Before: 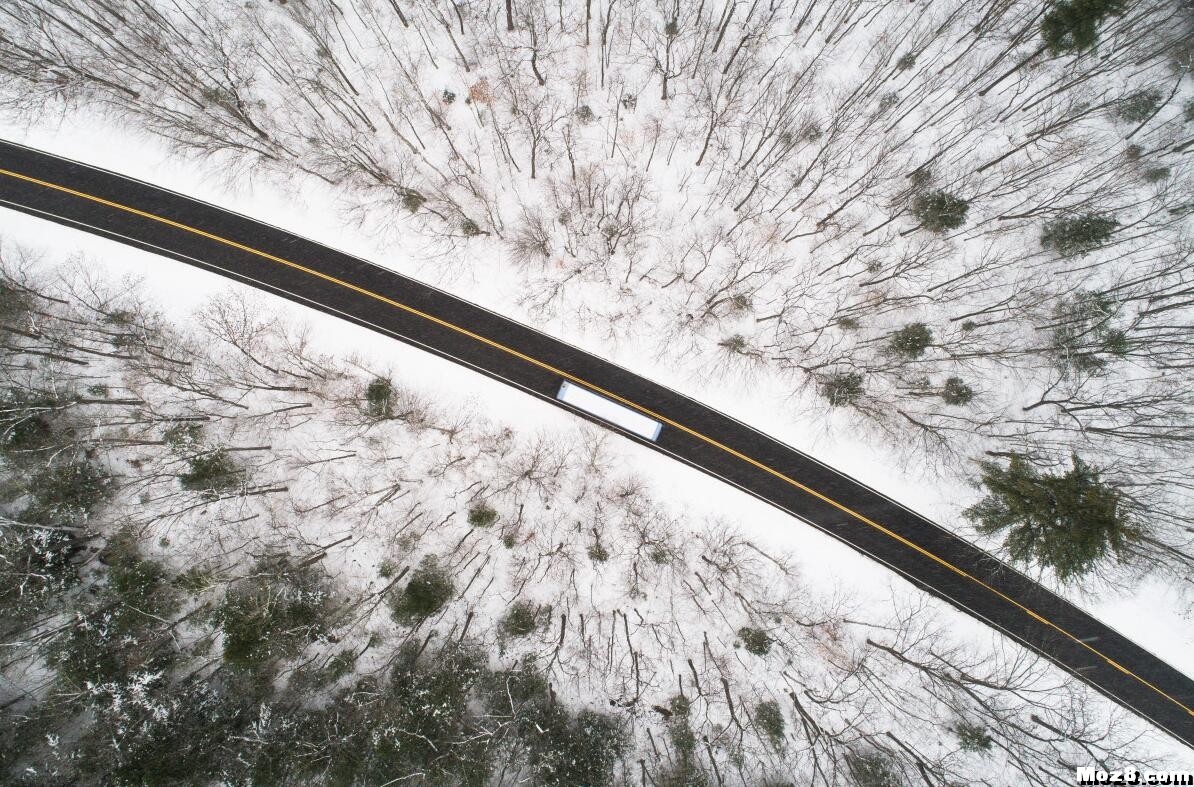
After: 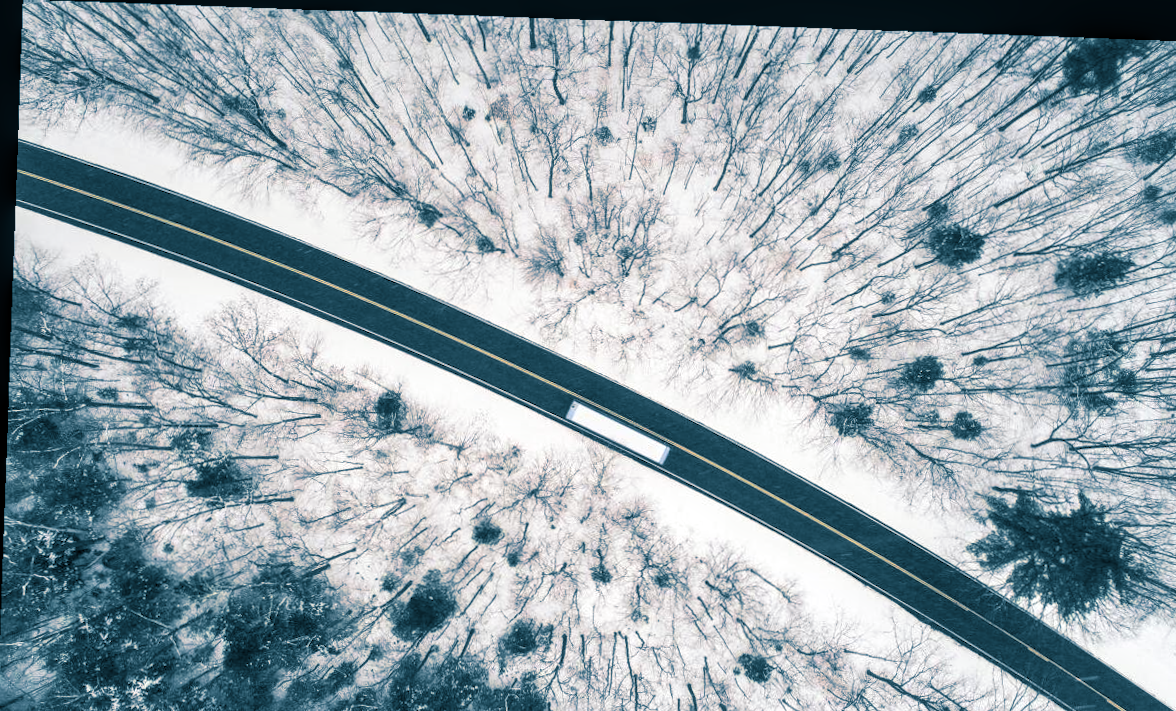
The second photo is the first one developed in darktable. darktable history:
local contrast: on, module defaults
color balance rgb: linear chroma grading › global chroma 10%, perceptual saturation grading › global saturation 5%, perceptual brilliance grading › global brilliance 4%, global vibrance 7%, saturation formula JzAzBz (2021)
split-toning: shadows › hue 212.4°, balance -70
rotate and perspective: rotation 2.27°, automatic cropping off
shadows and highlights: shadows 43.06, highlights 6.94
crop and rotate: angle 0.2°, left 0.275%, right 3.127%, bottom 14.18%
